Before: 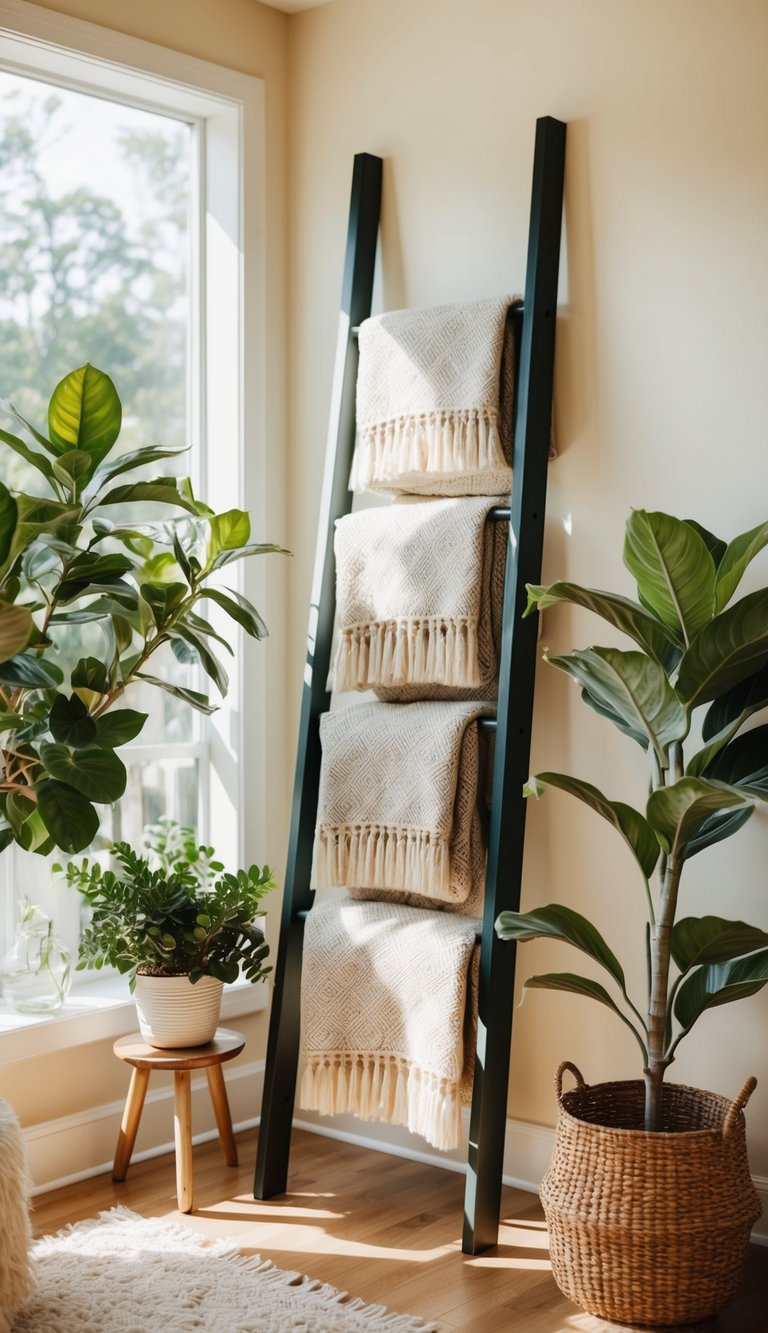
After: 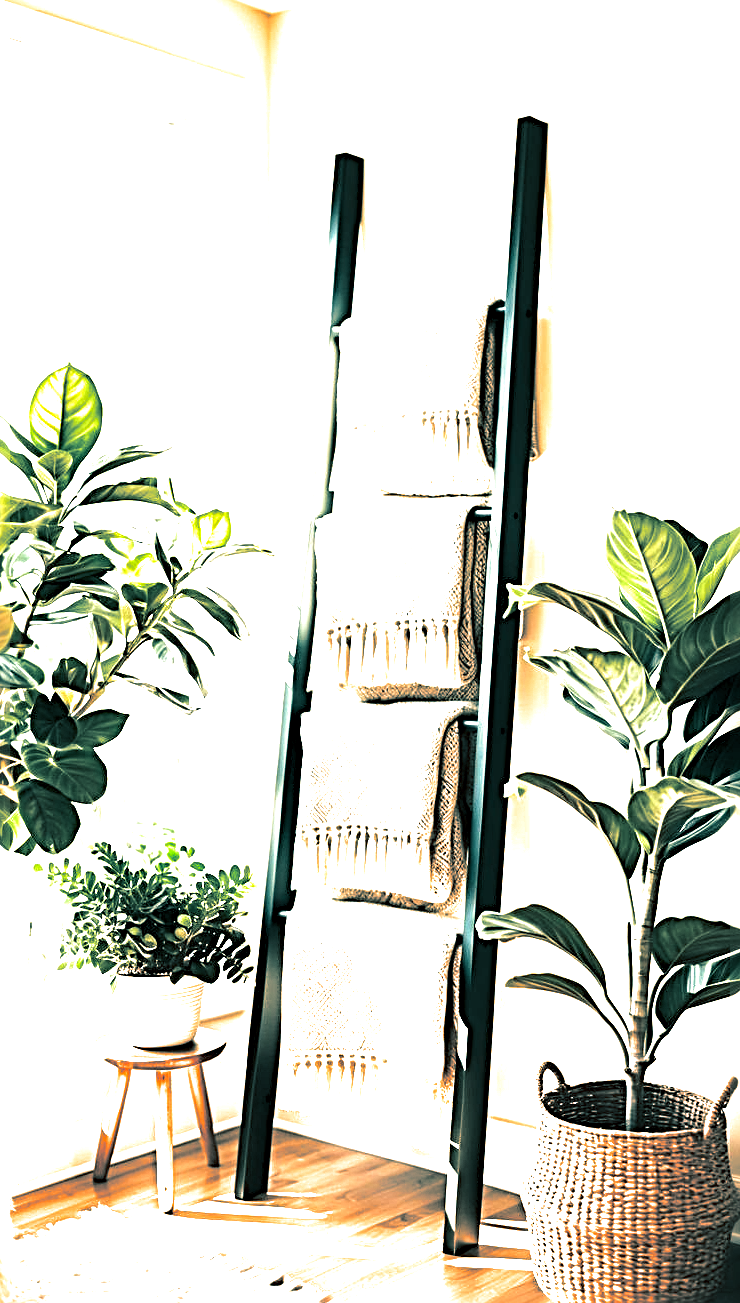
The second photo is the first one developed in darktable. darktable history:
crop and rotate: left 2.536%, right 1.107%, bottom 2.246%
rotate and perspective: automatic cropping original format, crop left 0, crop top 0
sharpen: radius 3.69, amount 0.928
white balance: red 1.029, blue 0.92
exposure: black level correction 0.001, exposure 1.84 EV, compensate highlight preservation false
tone equalizer: -8 EV -0.75 EV, -7 EV -0.7 EV, -6 EV -0.6 EV, -5 EV -0.4 EV, -3 EV 0.4 EV, -2 EV 0.6 EV, -1 EV 0.7 EV, +0 EV 0.75 EV, edges refinement/feathering 500, mask exposure compensation -1.57 EV, preserve details no
split-toning: shadows › hue 186.43°, highlights › hue 49.29°, compress 30.29%
